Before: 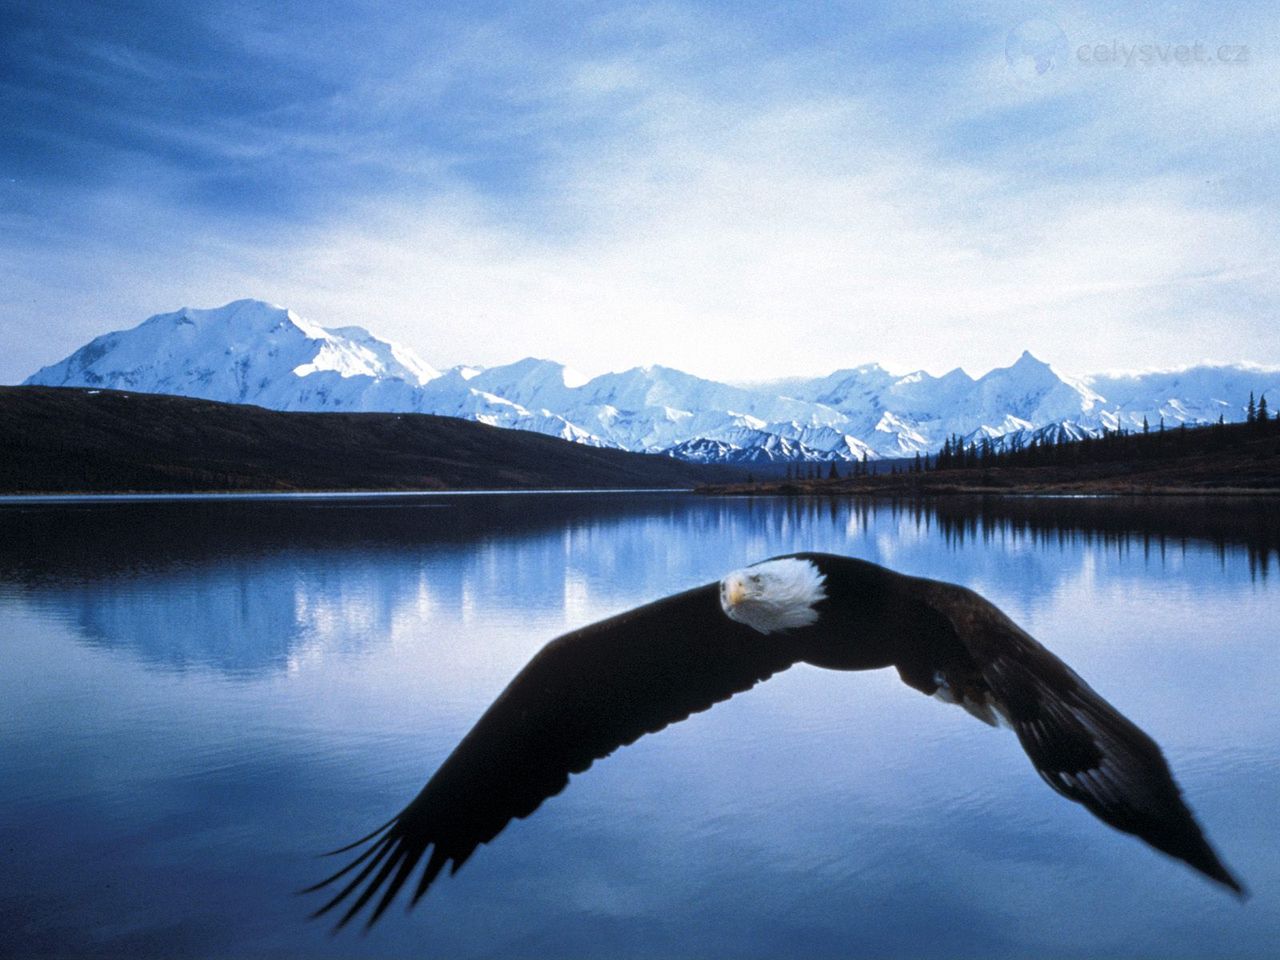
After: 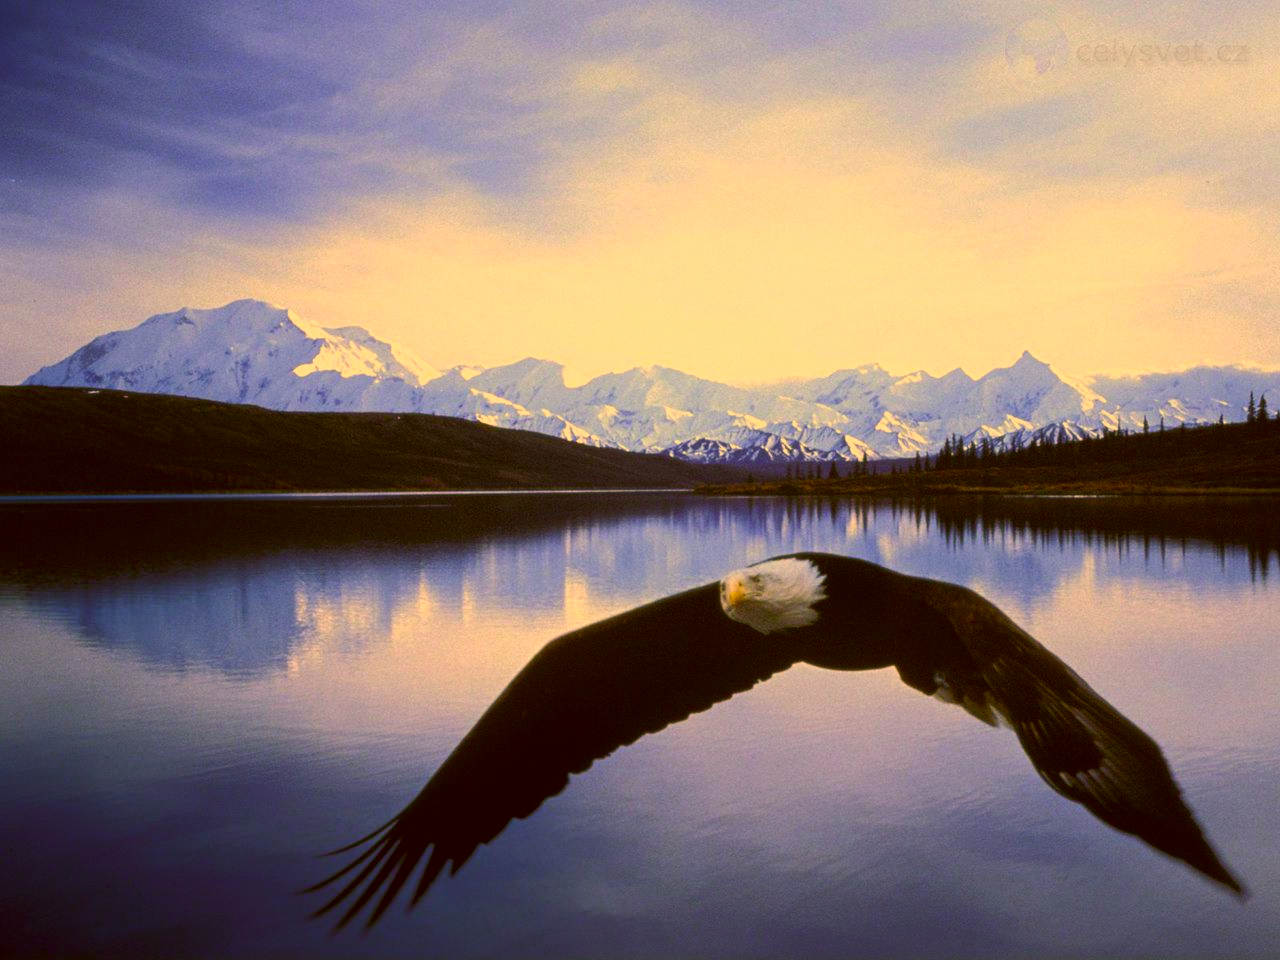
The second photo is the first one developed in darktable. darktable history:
exposure: exposure -0.242 EV, compensate highlight preservation false
shadows and highlights: shadows -70, highlights 35, soften with gaussian
color correction: highlights a* 10.44, highlights b* 30.04, shadows a* 2.73, shadows b* 17.51, saturation 1.72
